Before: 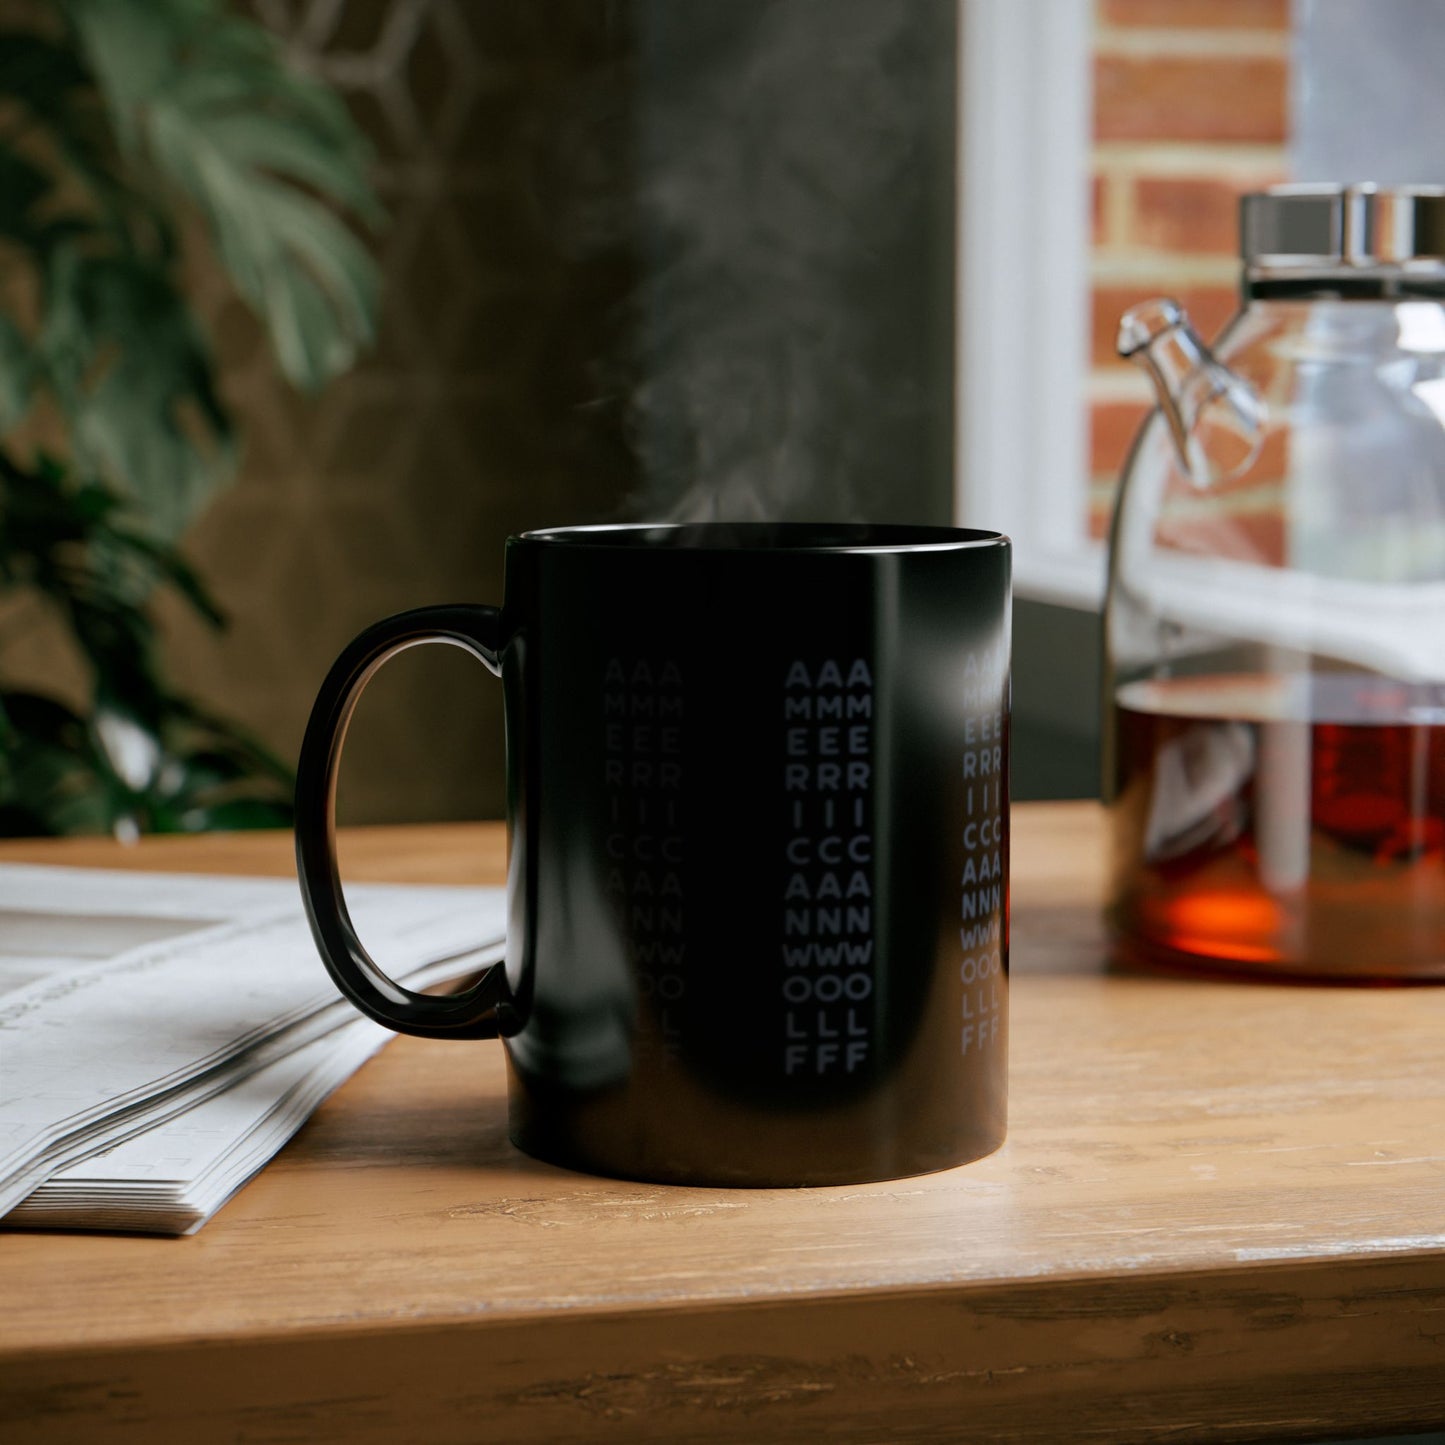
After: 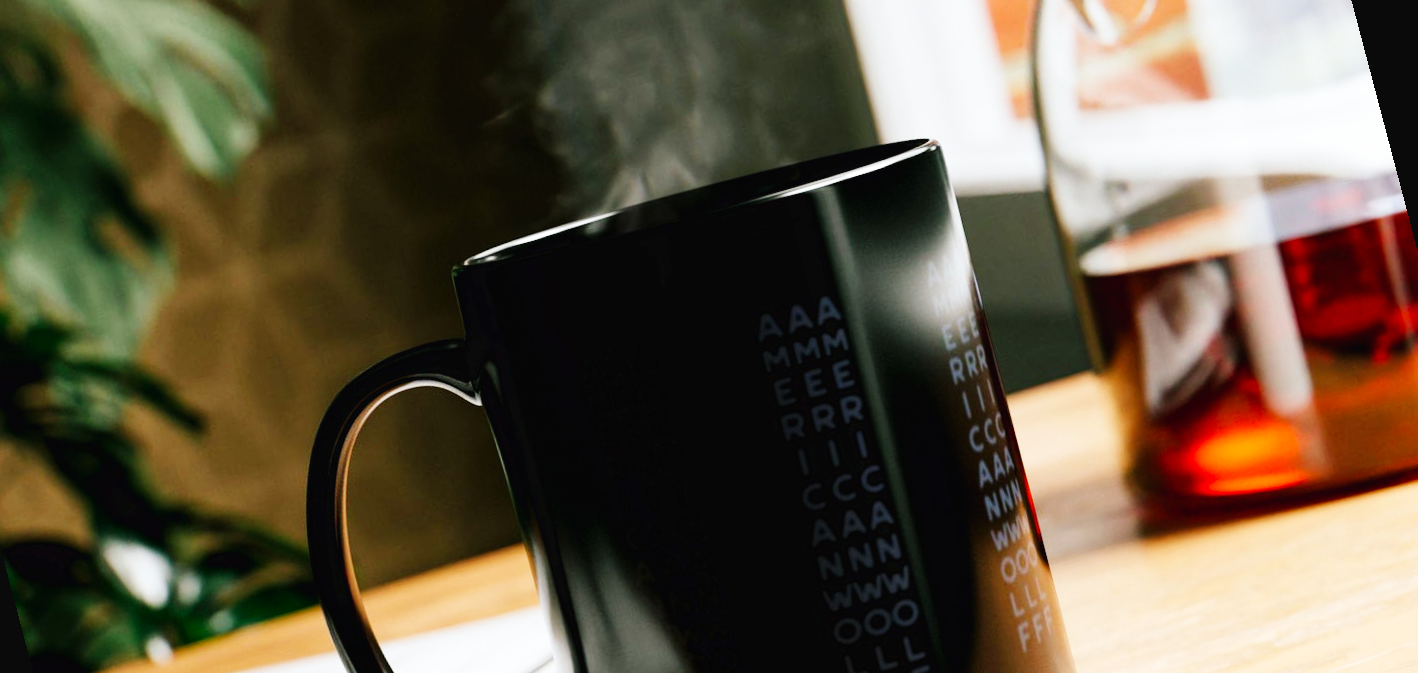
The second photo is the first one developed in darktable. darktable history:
crop: top 5.667%, bottom 17.637%
base curve: curves: ch0 [(0, 0.003) (0.001, 0.002) (0.006, 0.004) (0.02, 0.022) (0.048, 0.086) (0.094, 0.234) (0.162, 0.431) (0.258, 0.629) (0.385, 0.8) (0.548, 0.918) (0.751, 0.988) (1, 1)], preserve colors none
rotate and perspective: rotation -14.8°, crop left 0.1, crop right 0.903, crop top 0.25, crop bottom 0.748
